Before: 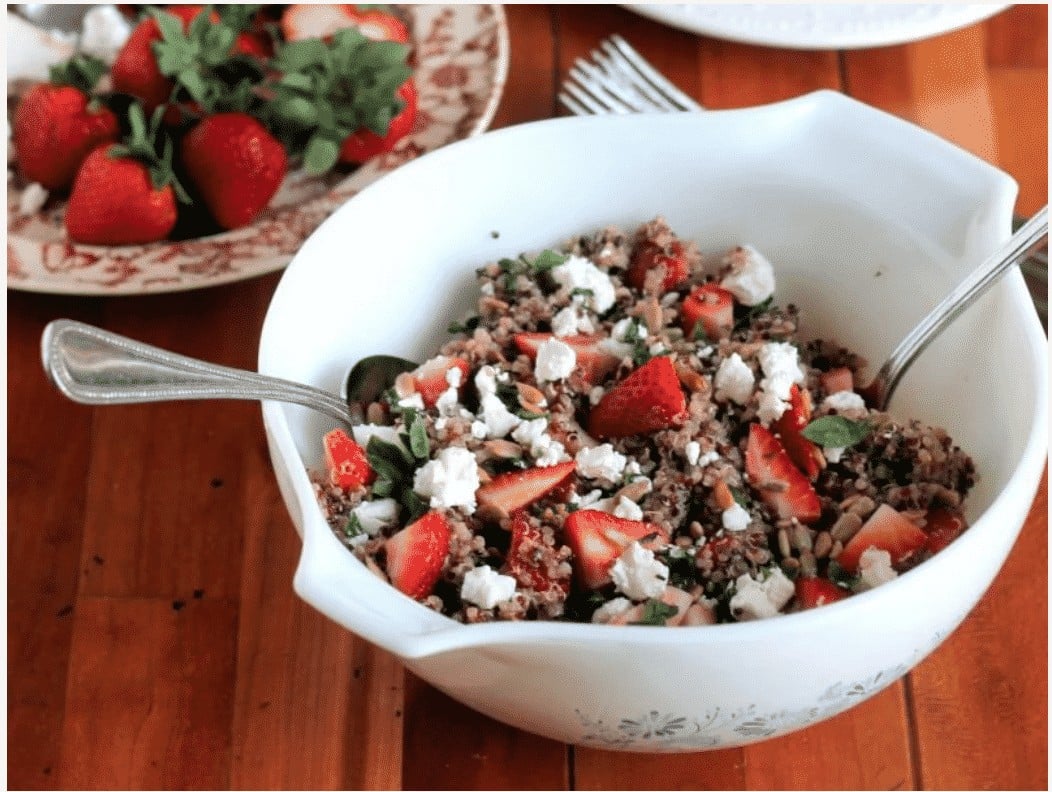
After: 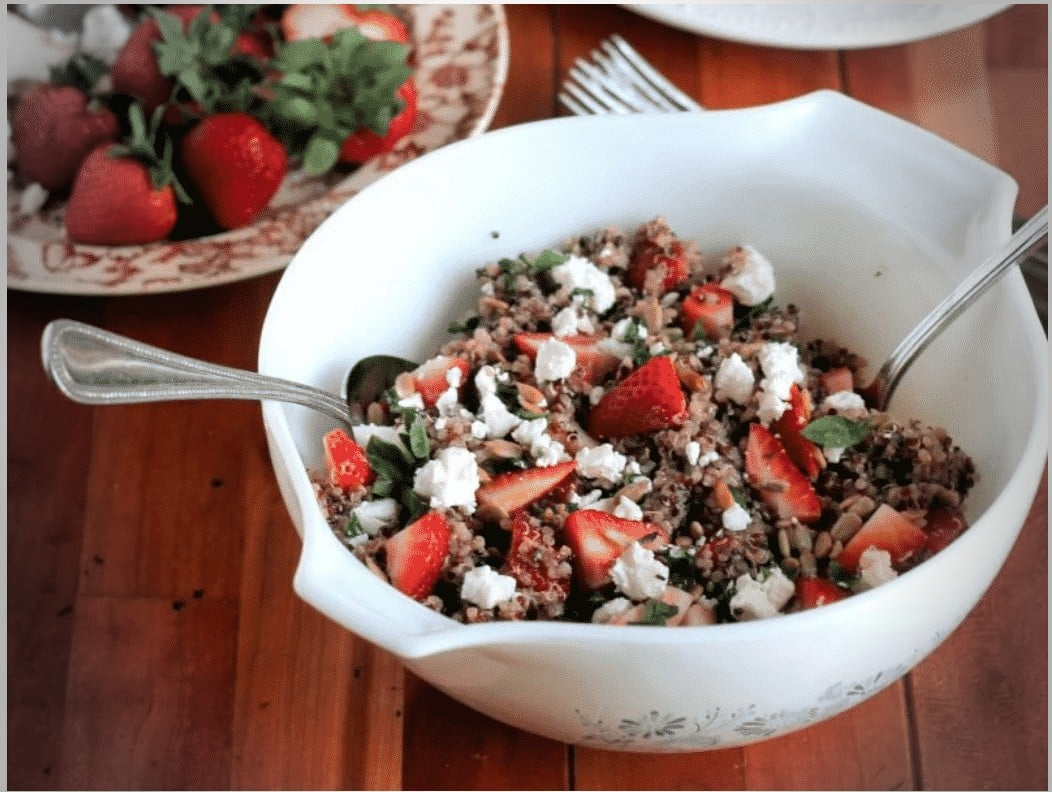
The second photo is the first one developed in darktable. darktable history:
vignetting: fall-off start 77.15%, fall-off radius 28.67%, width/height ratio 0.968
